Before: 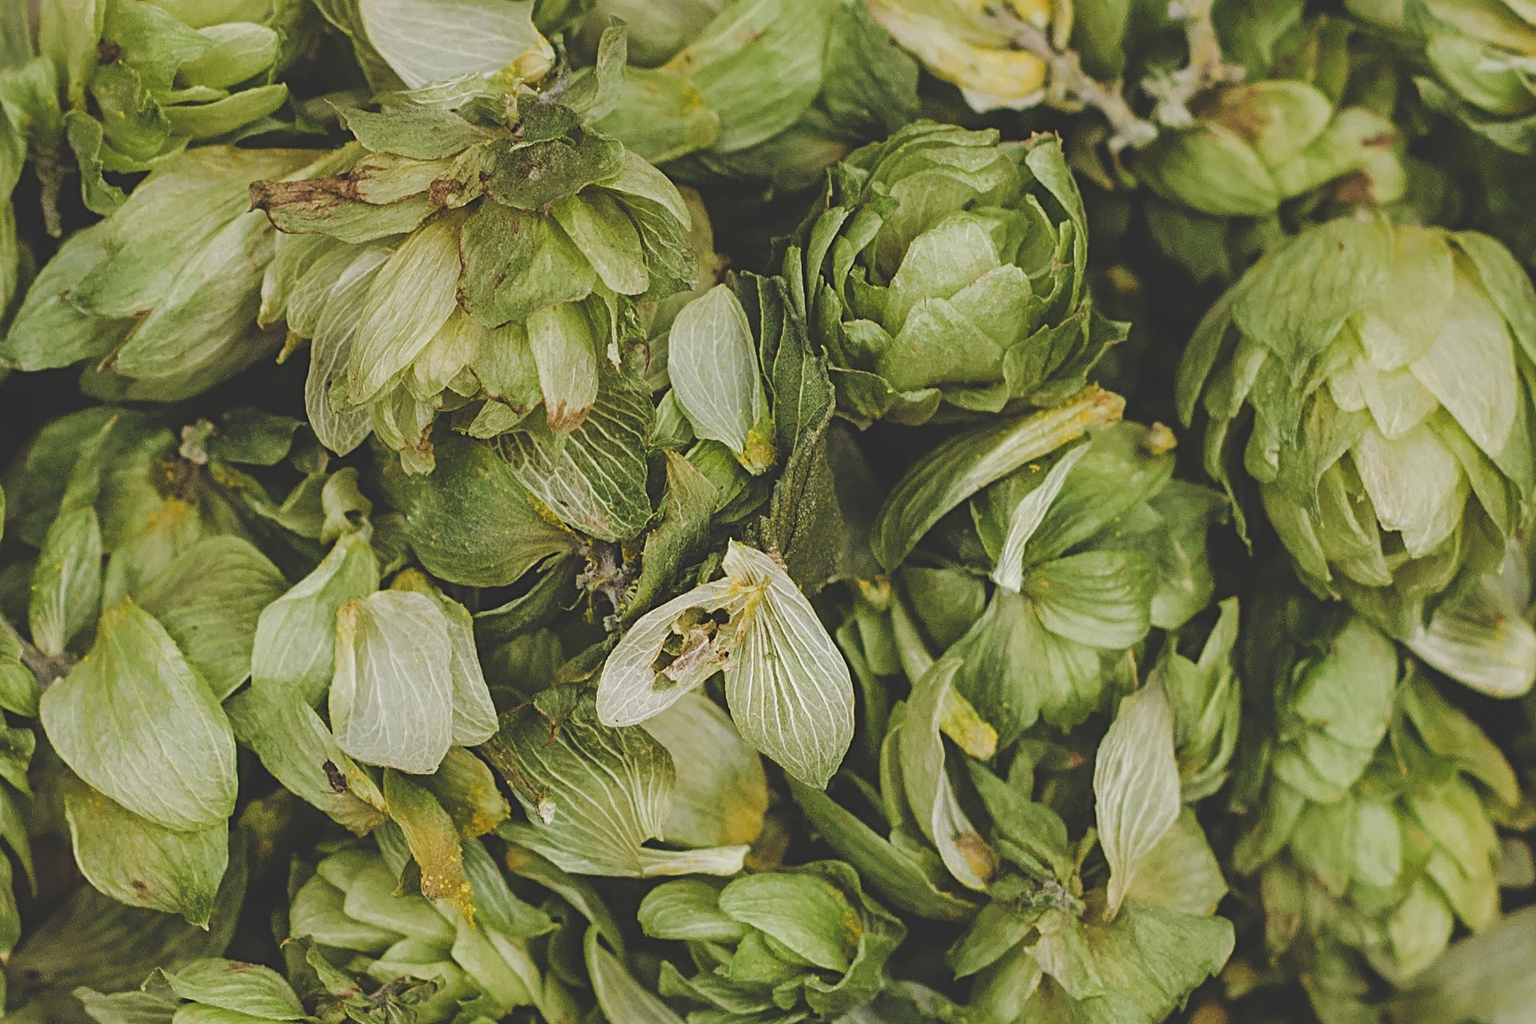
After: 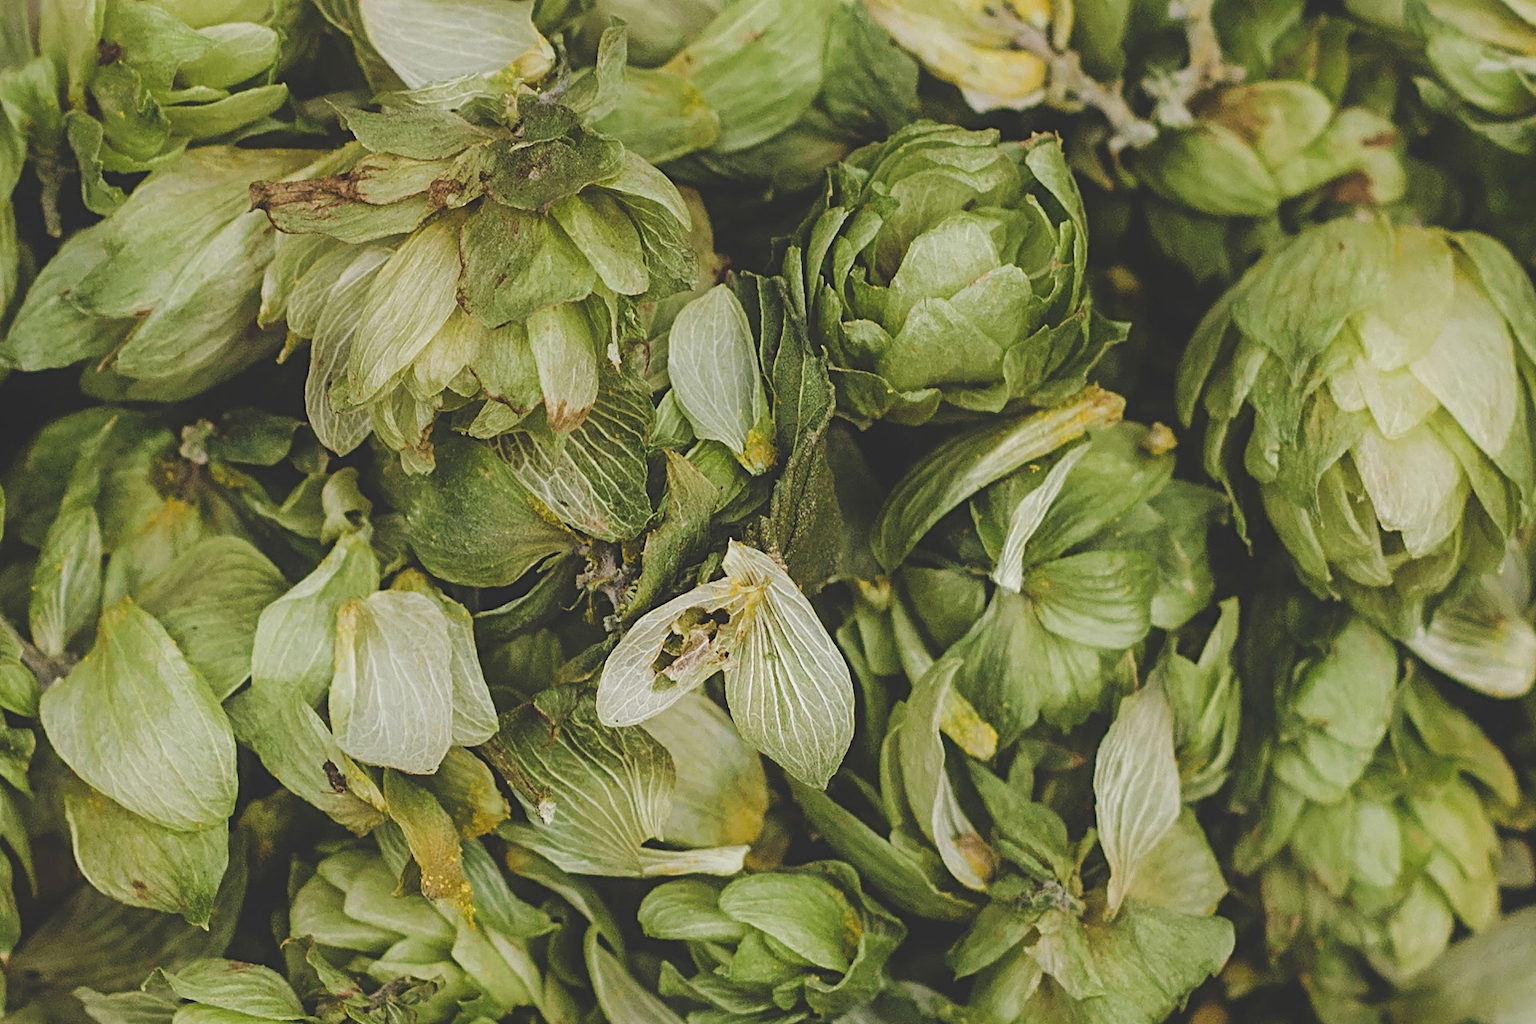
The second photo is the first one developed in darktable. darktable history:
shadows and highlights: shadows -53.66, highlights 87.58, soften with gaussian
